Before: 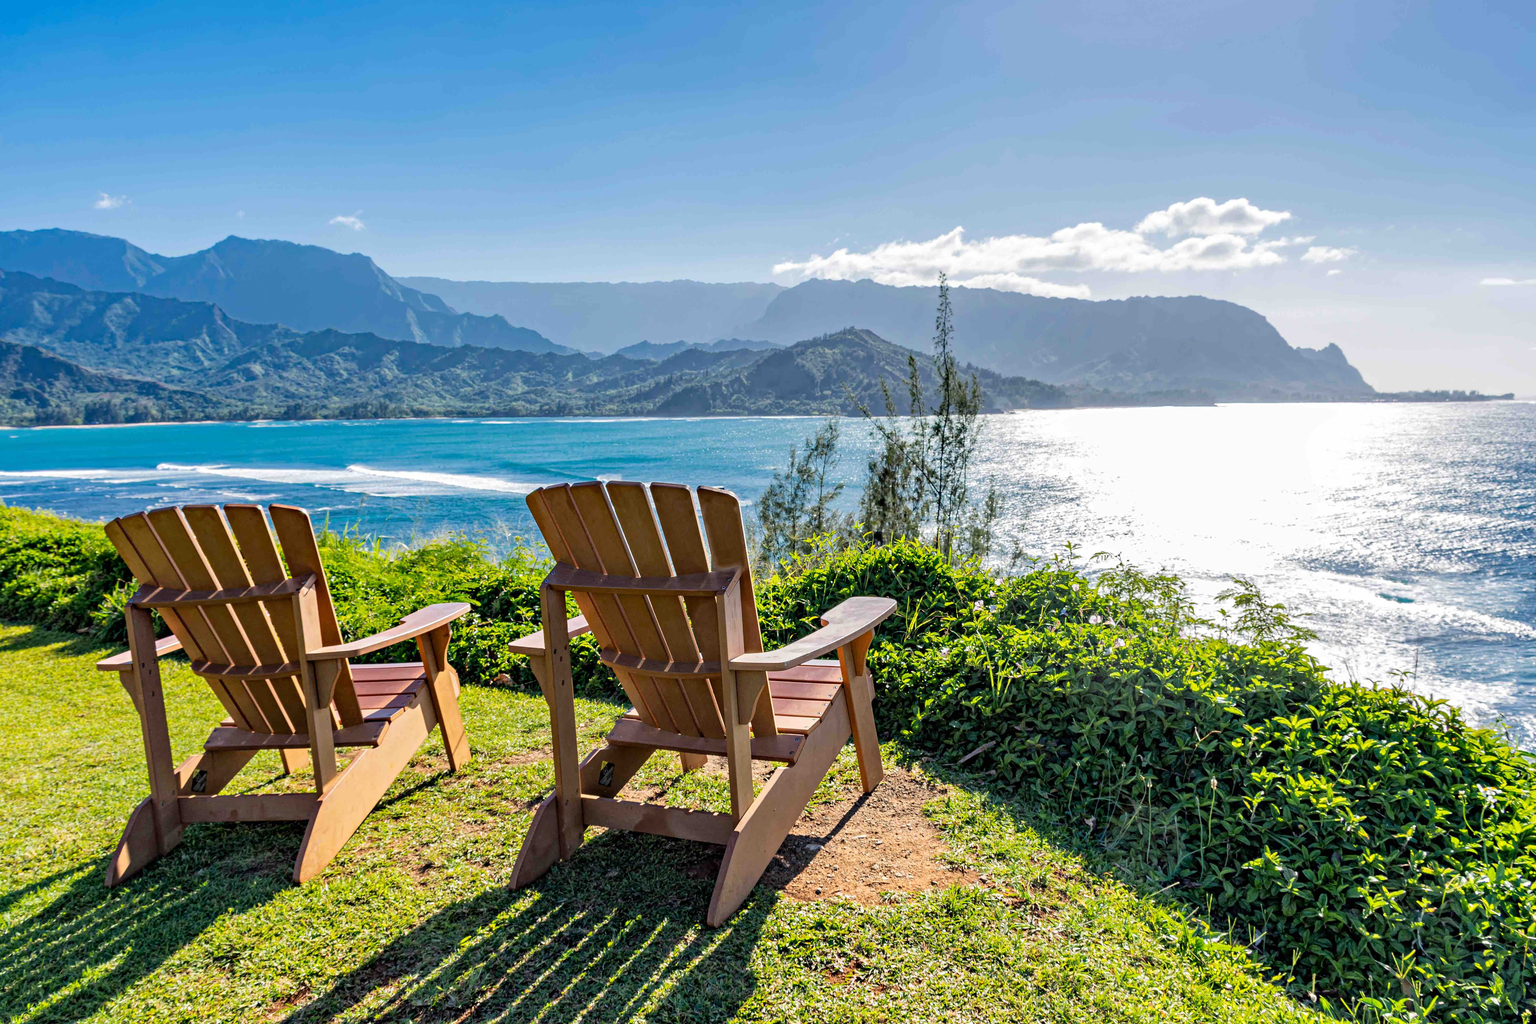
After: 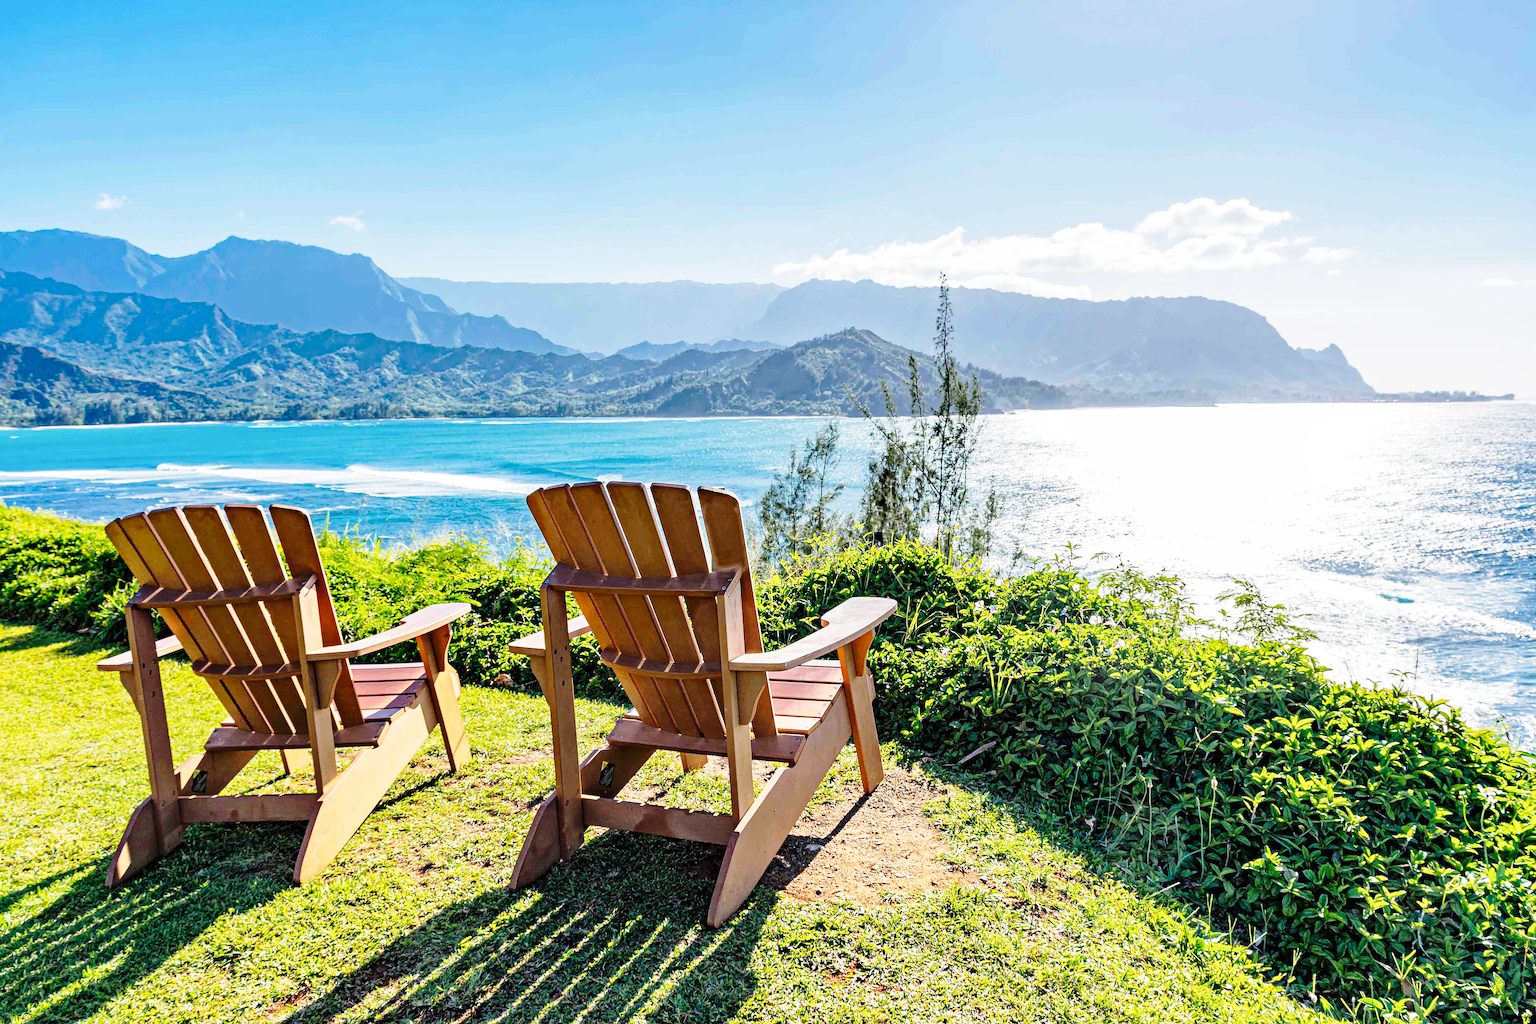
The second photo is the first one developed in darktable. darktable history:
base curve: curves: ch0 [(0, 0) (0.028, 0.03) (0.121, 0.232) (0.46, 0.748) (0.859, 0.968) (1, 1)], preserve colors none
sharpen: radius 1.919
